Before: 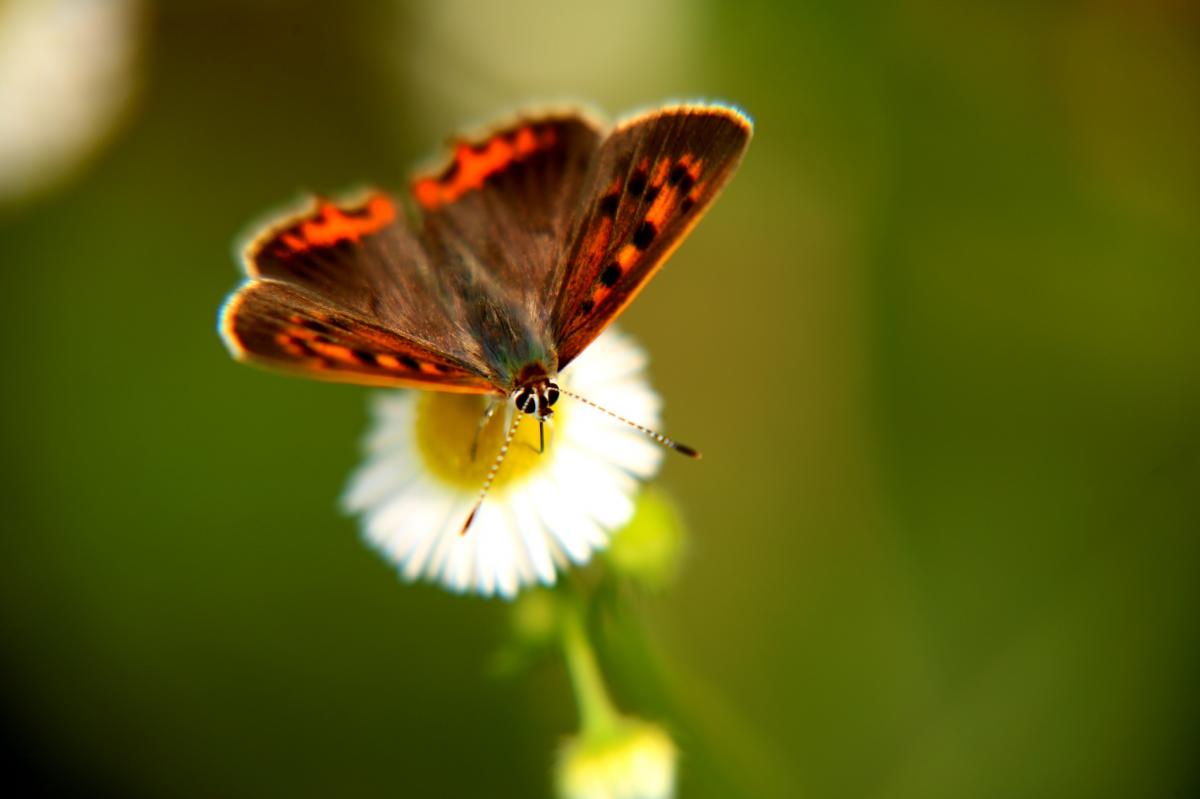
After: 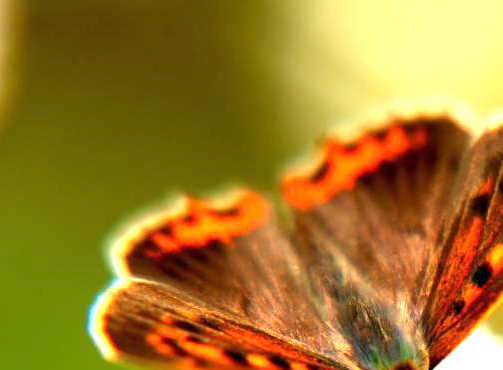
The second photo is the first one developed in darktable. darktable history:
exposure: black level correction 0, exposure 1.45 EV, compensate exposure bias true, compensate highlight preservation false
crop and rotate: left 10.817%, top 0.062%, right 47.194%, bottom 53.626%
